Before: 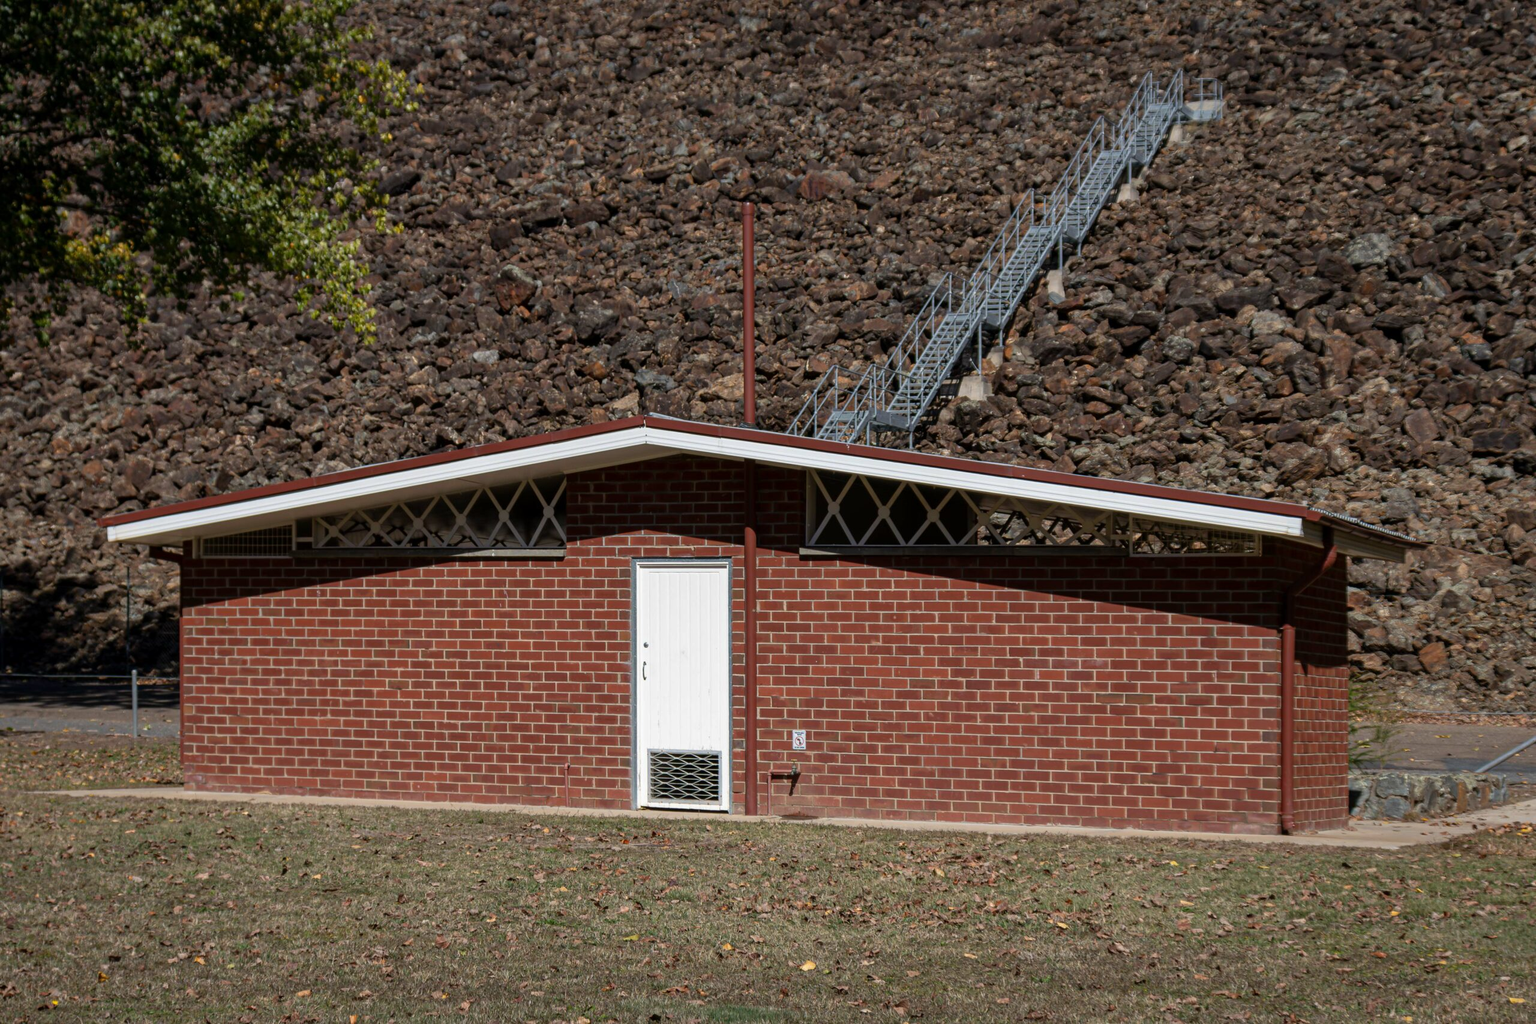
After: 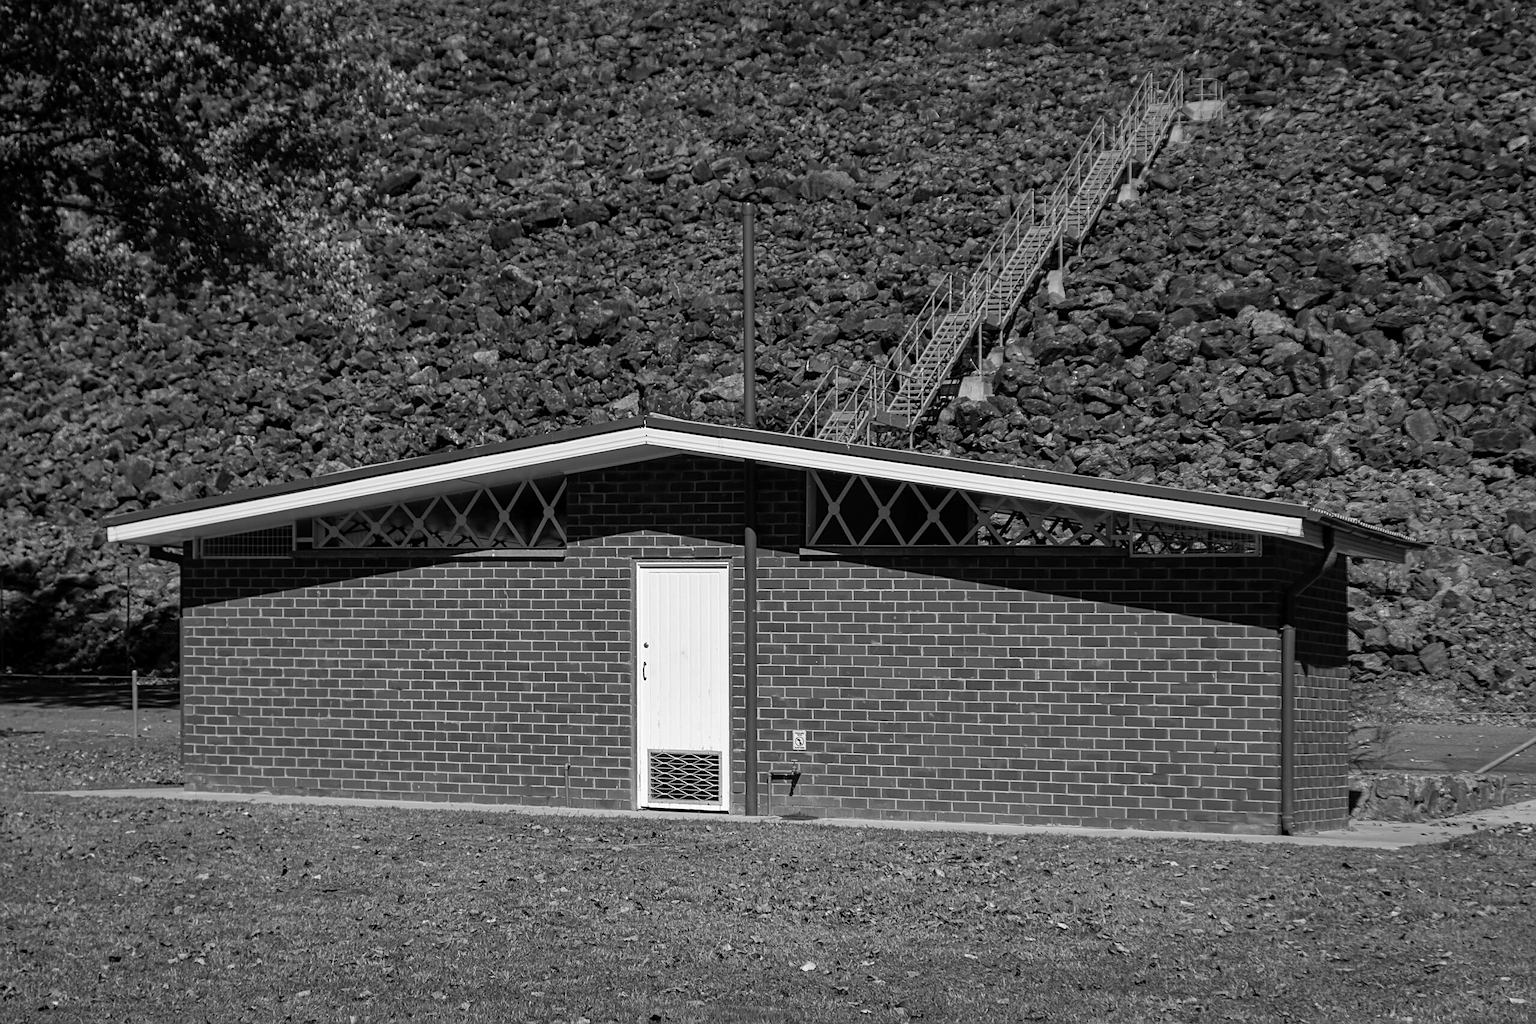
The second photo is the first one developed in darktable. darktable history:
monochrome: on, module defaults
shadows and highlights: shadows 20.91, highlights -82.73, soften with gaussian
sharpen: on, module defaults
